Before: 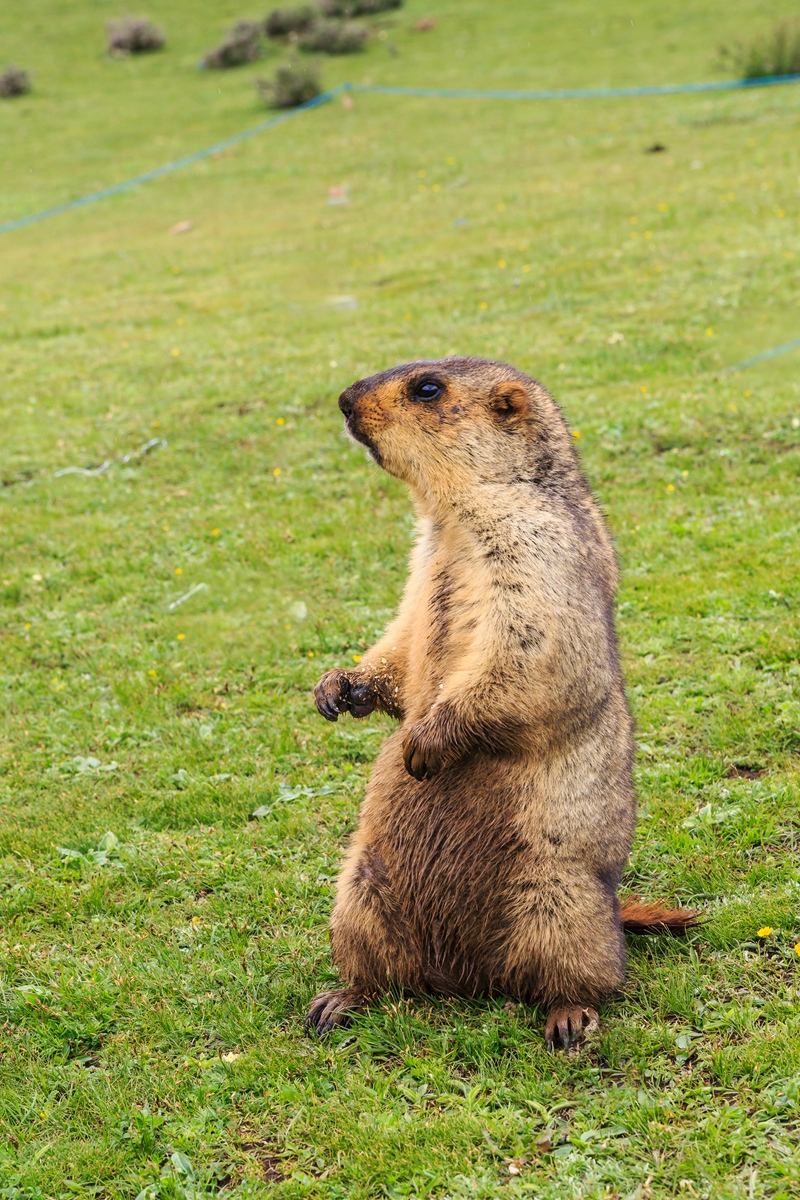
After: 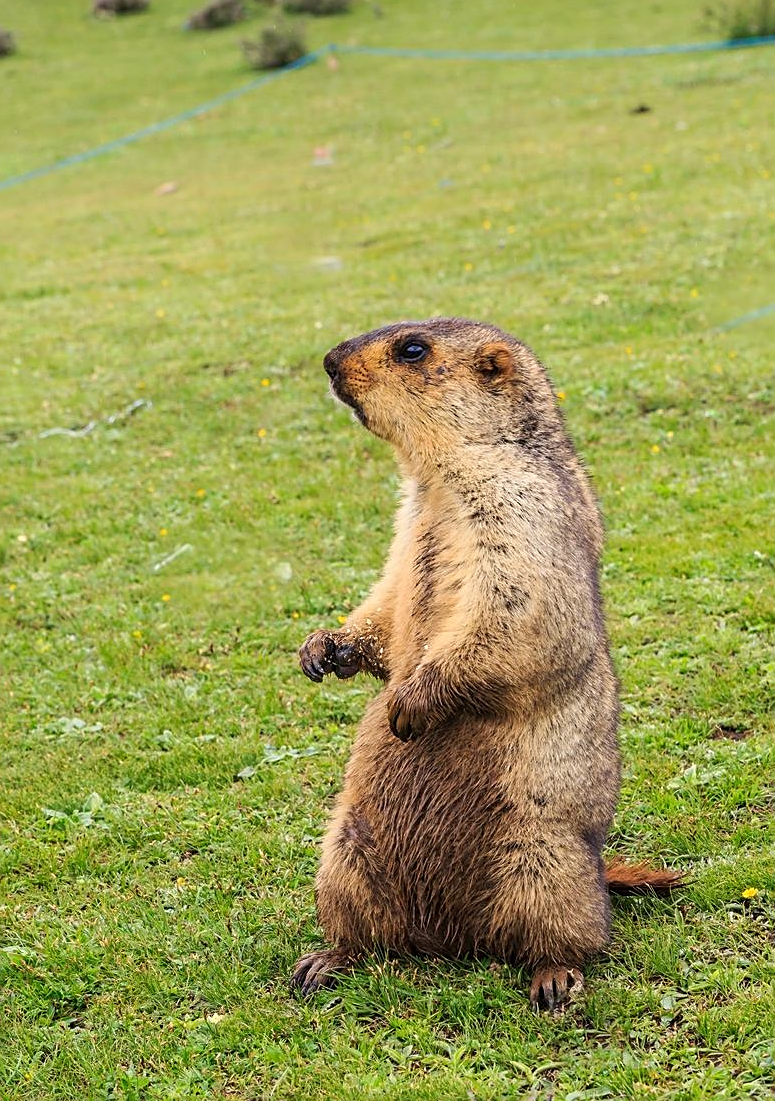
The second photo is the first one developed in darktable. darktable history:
sharpen: on, module defaults
crop: left 1.964%, top 3.251%, right 1.122%, bottom 4.933%
